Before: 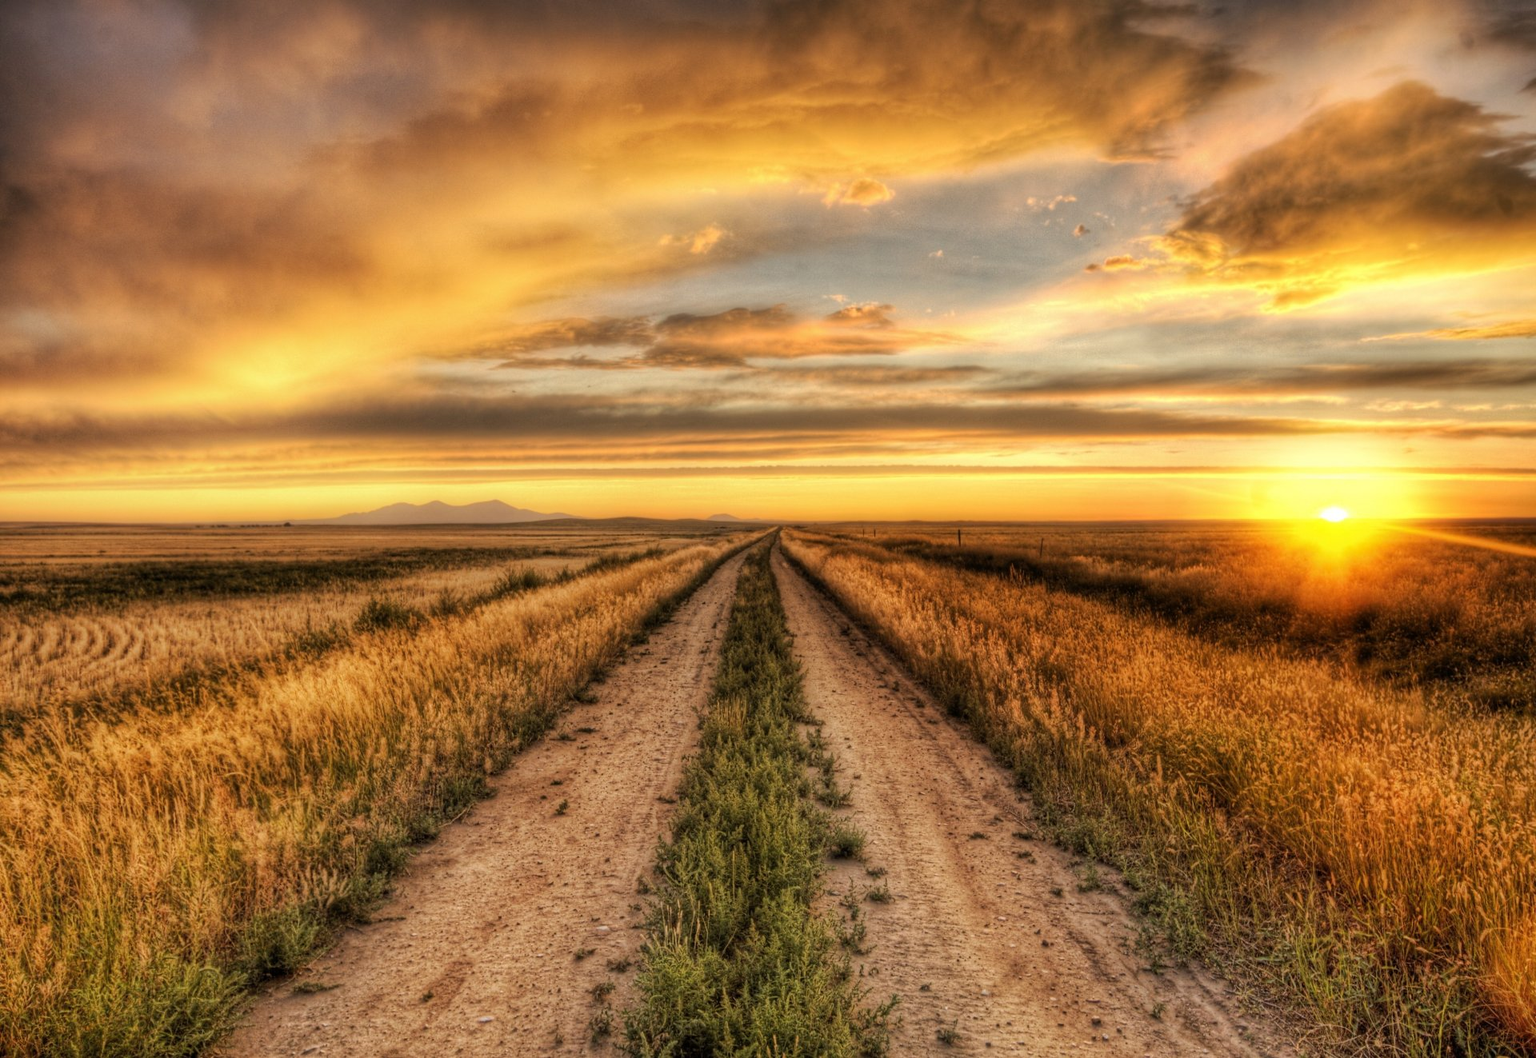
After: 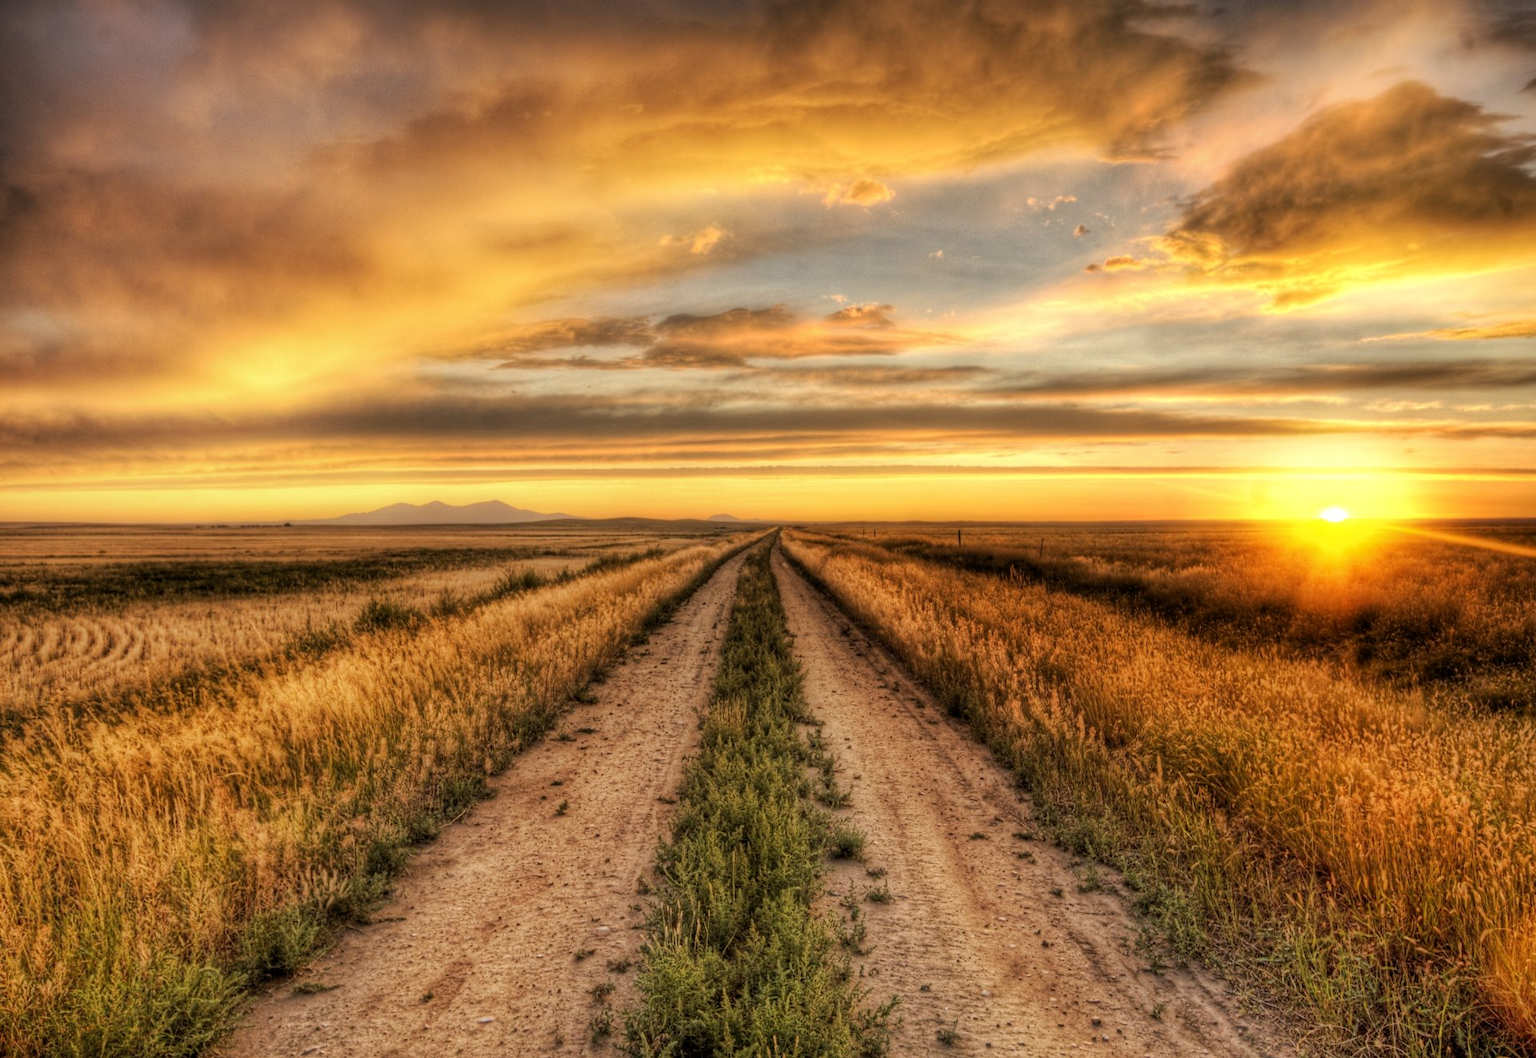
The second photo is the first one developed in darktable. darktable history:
exposure: black level correction 0.001, exposure 0.015 EV, compensate exposure bias true, compensate highlight preservation false
